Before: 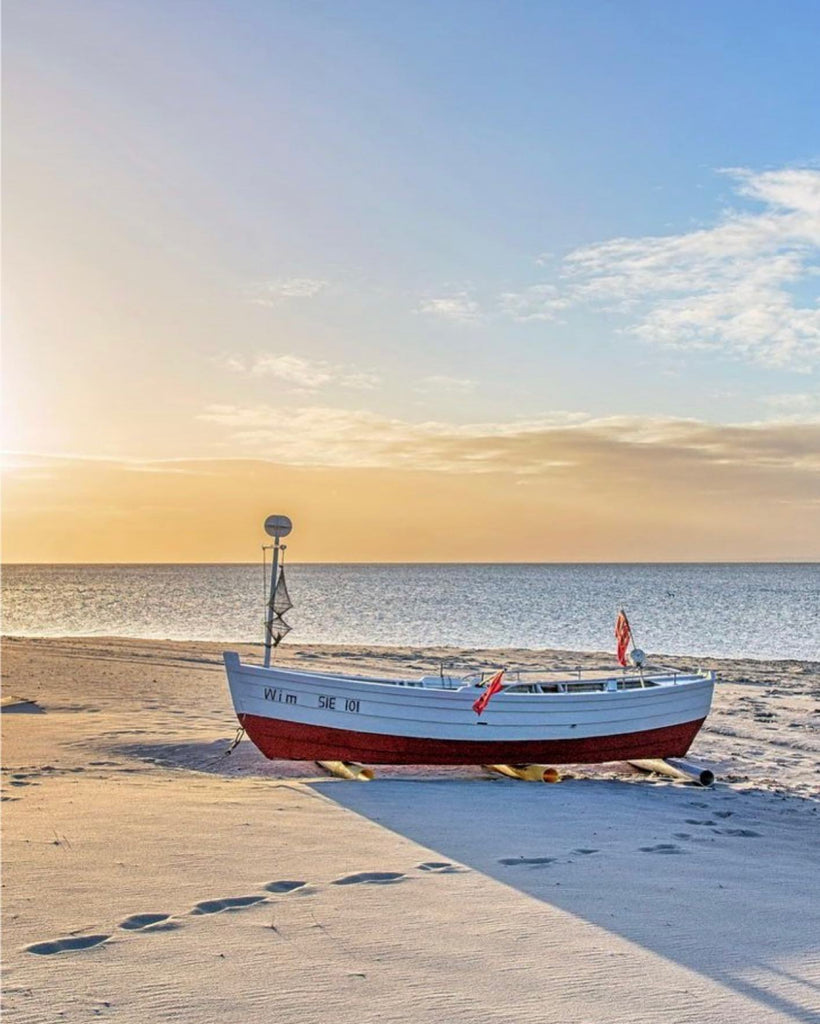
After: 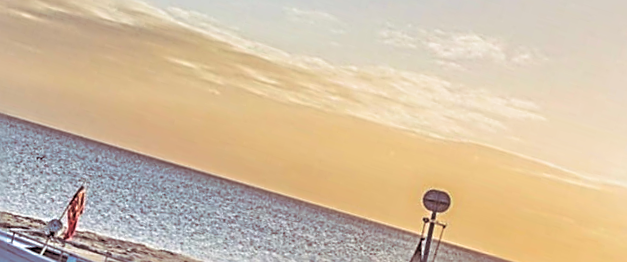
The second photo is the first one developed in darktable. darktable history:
crop and rotate: angle 16.12°, top 30.835%, bottom 35.653%
split-toning: shadows › saturation 0.41, highlights › saturation 0, compress 33.55%
sharpen: radius 2.676, amount 0.669
